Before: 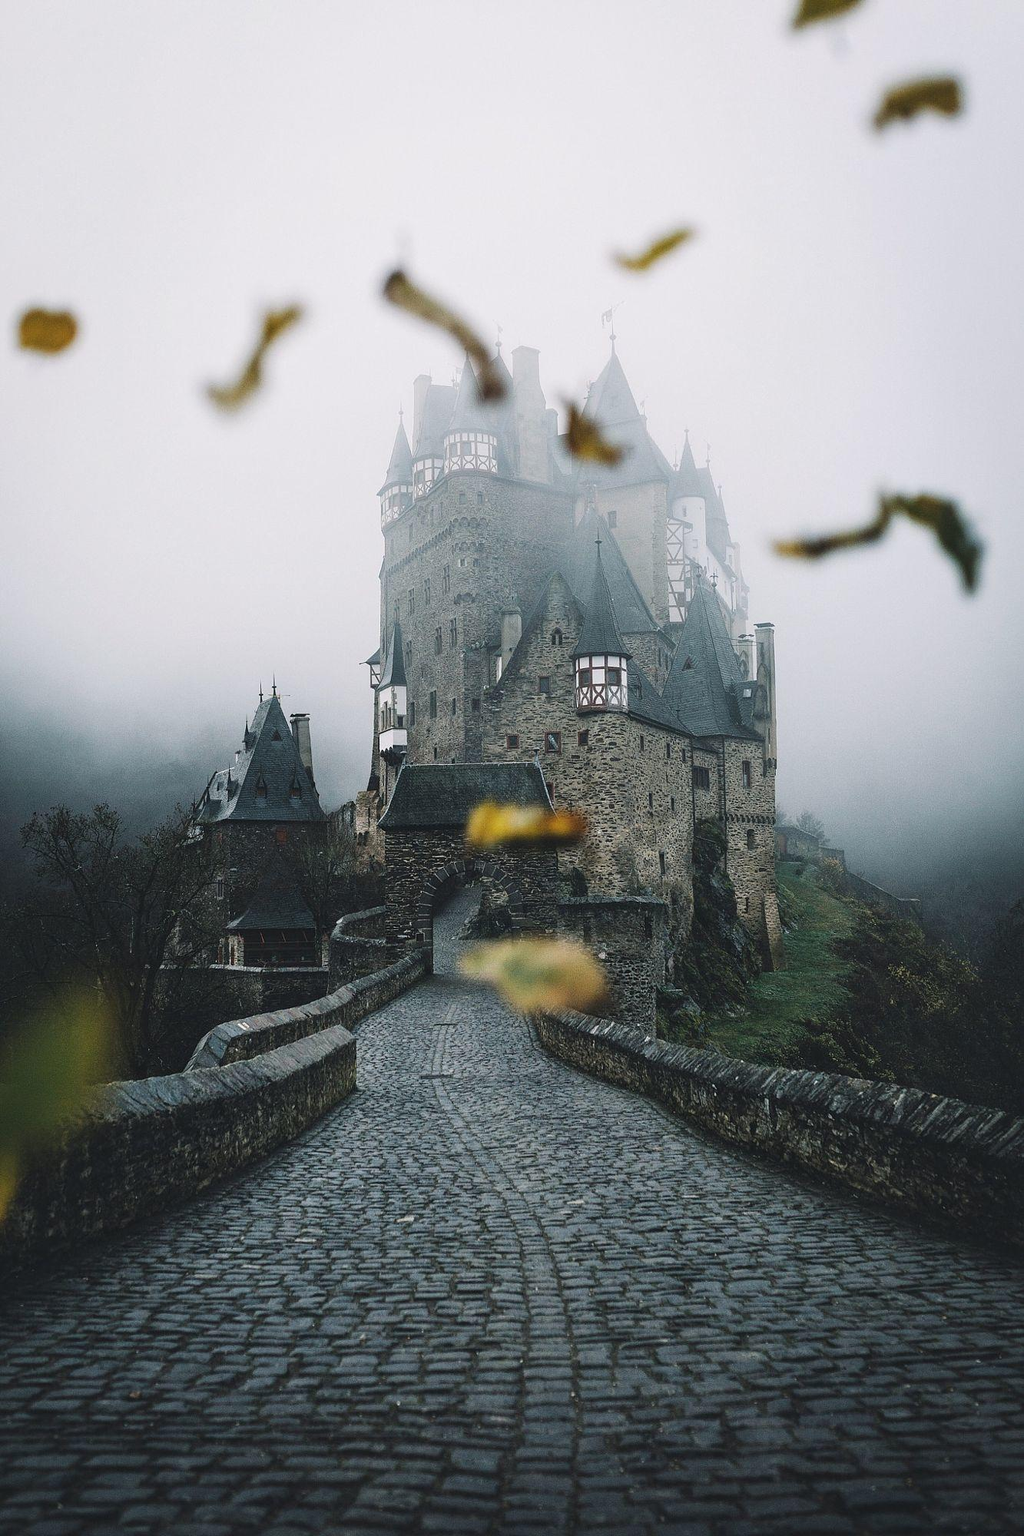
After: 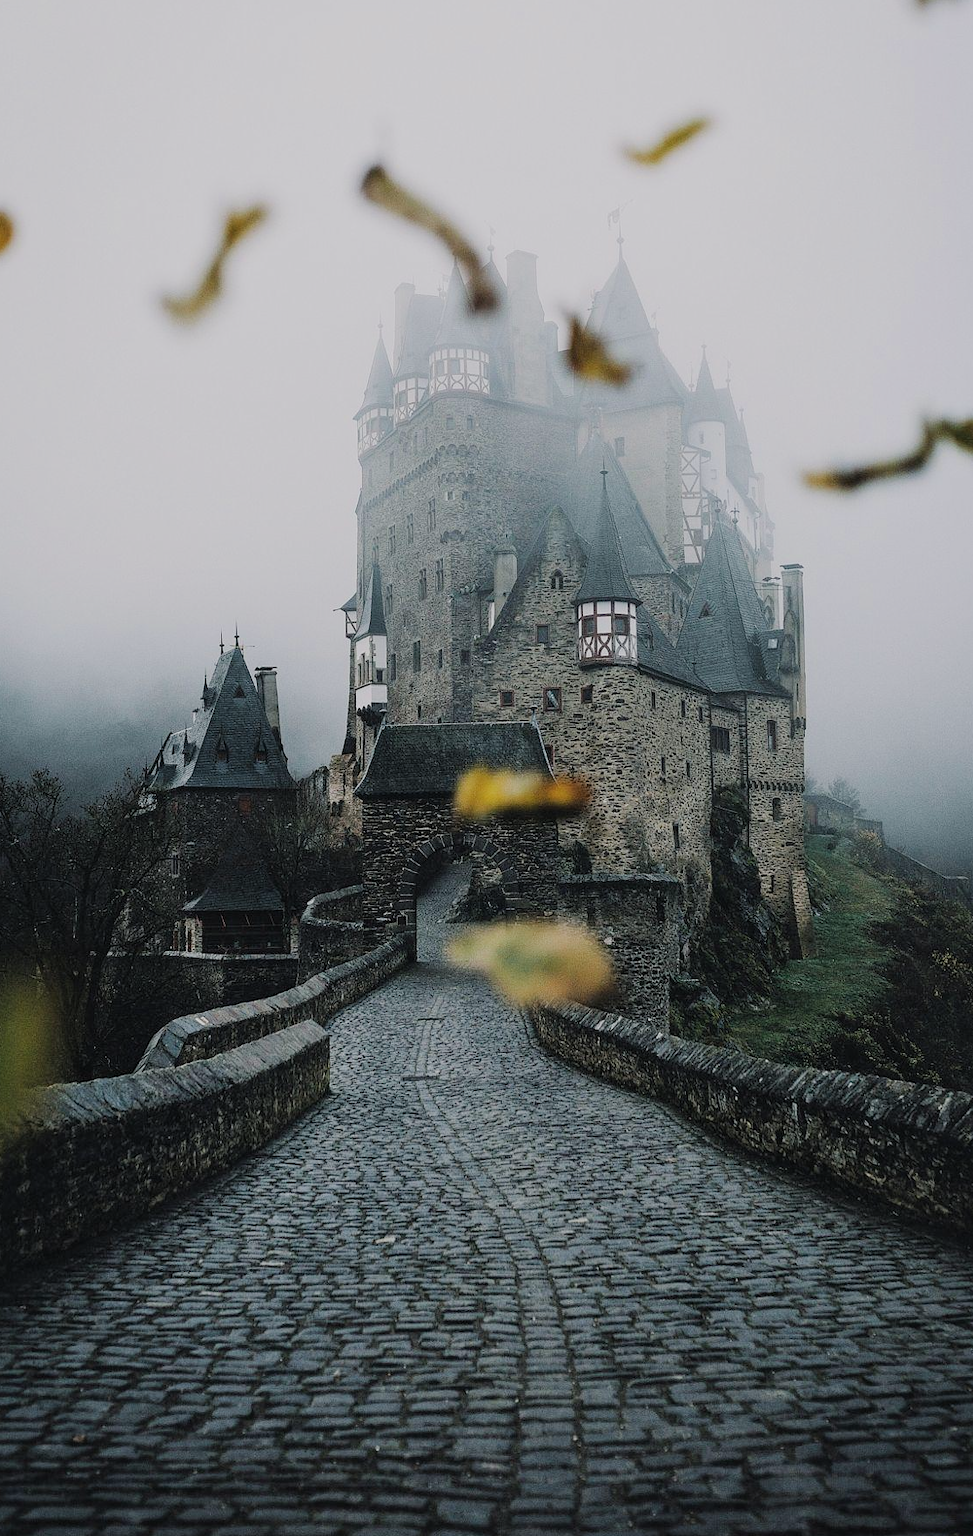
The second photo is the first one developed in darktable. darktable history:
crop: left 6.446%, top 8.188%, right 9.538%, bottom 3.548%
filmic rgb: black relative exposure -7.65 EV, white relative exposure 4.56 EV, hardness 3.61
